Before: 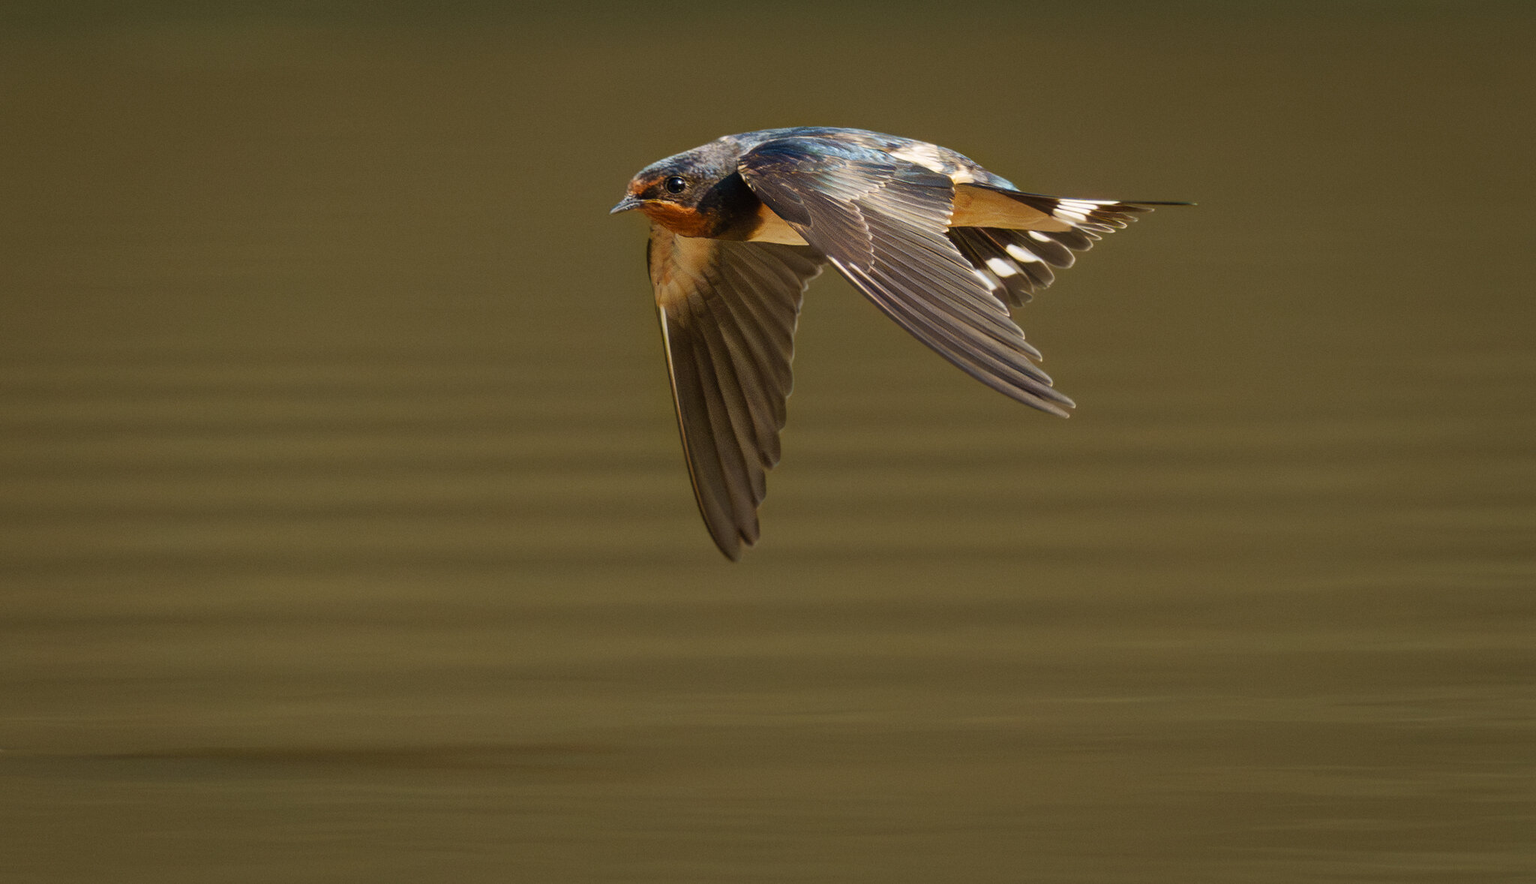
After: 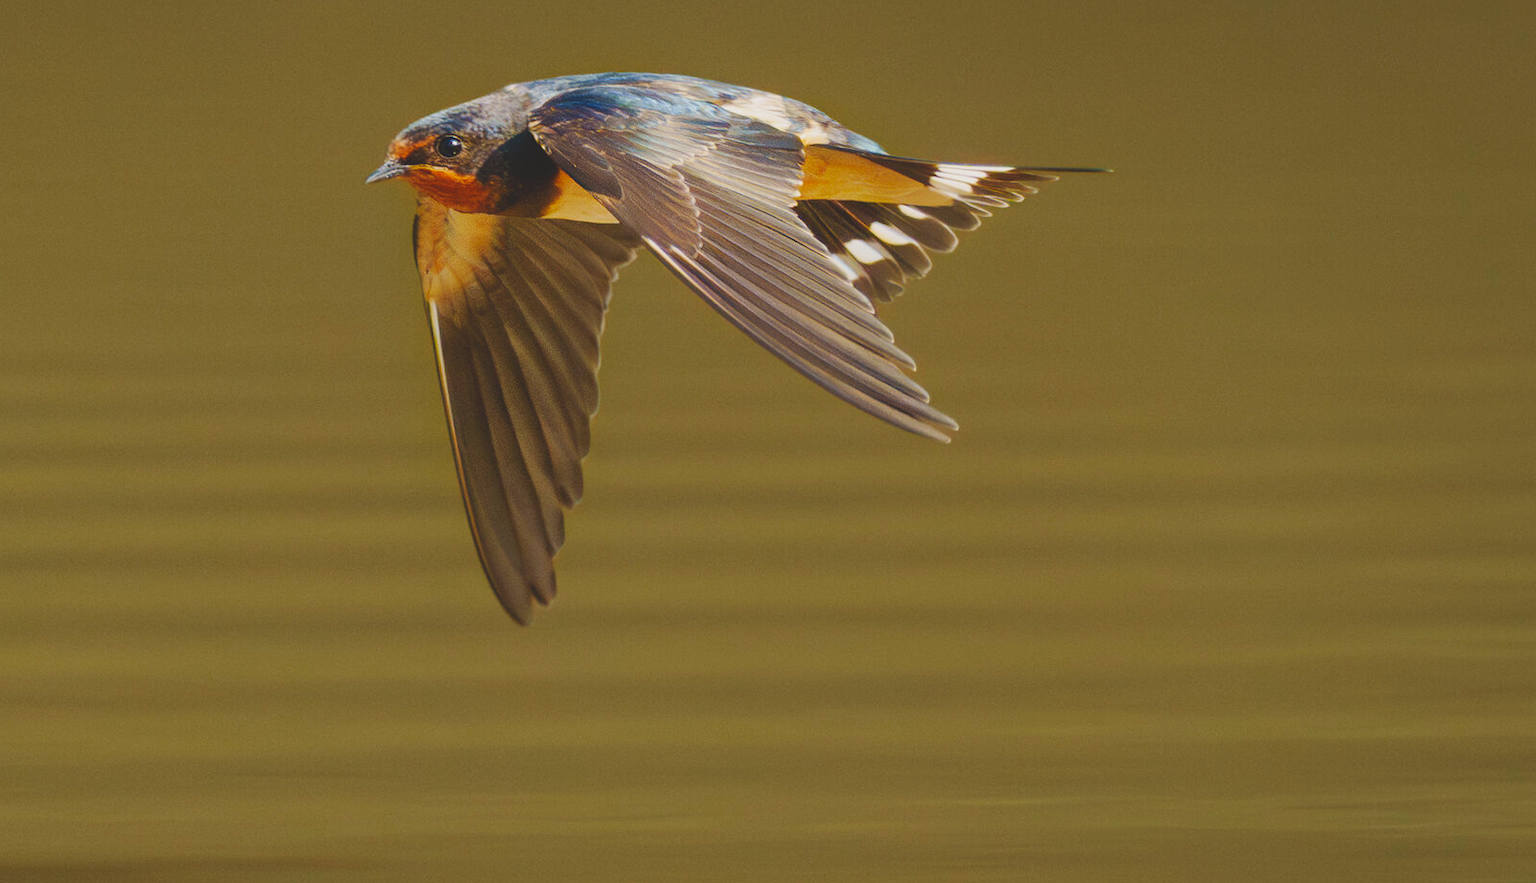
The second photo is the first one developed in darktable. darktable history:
crop and rotate: left 21.005%, top 7.898%, right 0.413%, bottom 13.514%
contrast brightness saturation: contrast -0.189, saturation 0.186
tone curve: curves: ch0 [(0, 0) (0.003, 0.06) (0.011, 0.071) (0.025, 0.085) (0.044, 0.104) (0.069, 0.123) (0.1, 0.146) (0.136, 0.167) (0.177, 0.205) (0.224, 0.248) (0.277, 0.309) (0.335, 0.384) (0.399, 0.467) (0.468, 0.553) (0.543, 0.633) (0.623, 0.698) (0.709, 0.769) (0.801, 0.841) (0.898, 0.912) (1, 1)], preserve colors none
